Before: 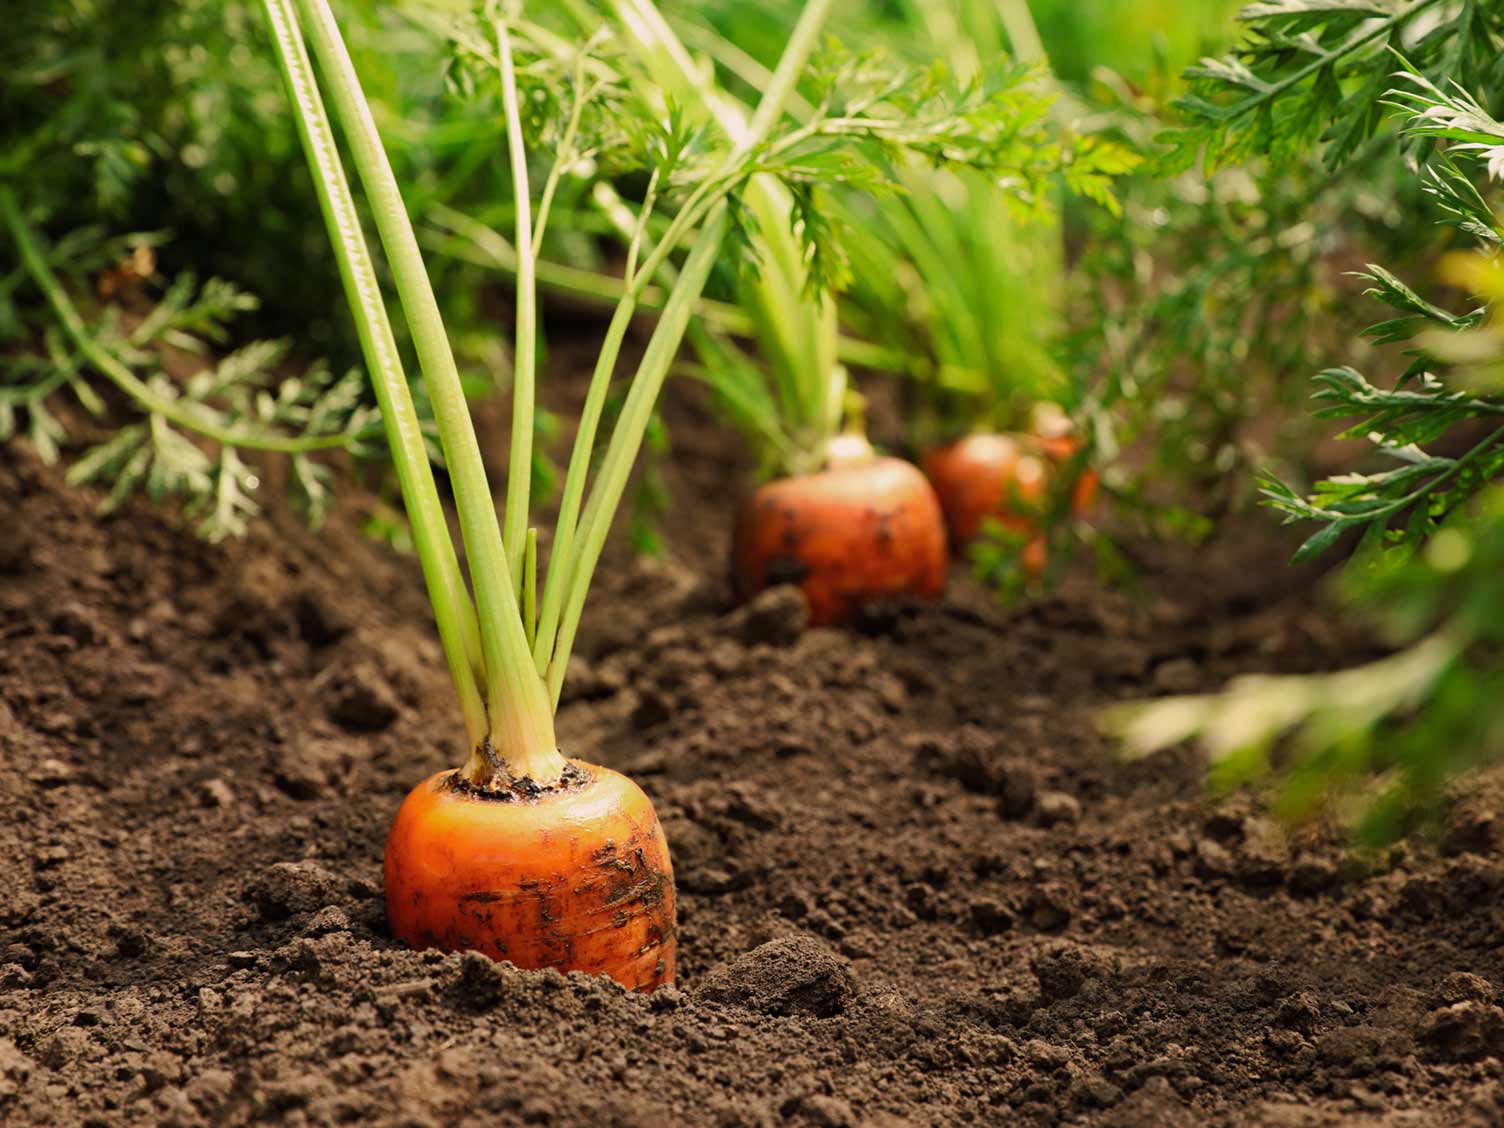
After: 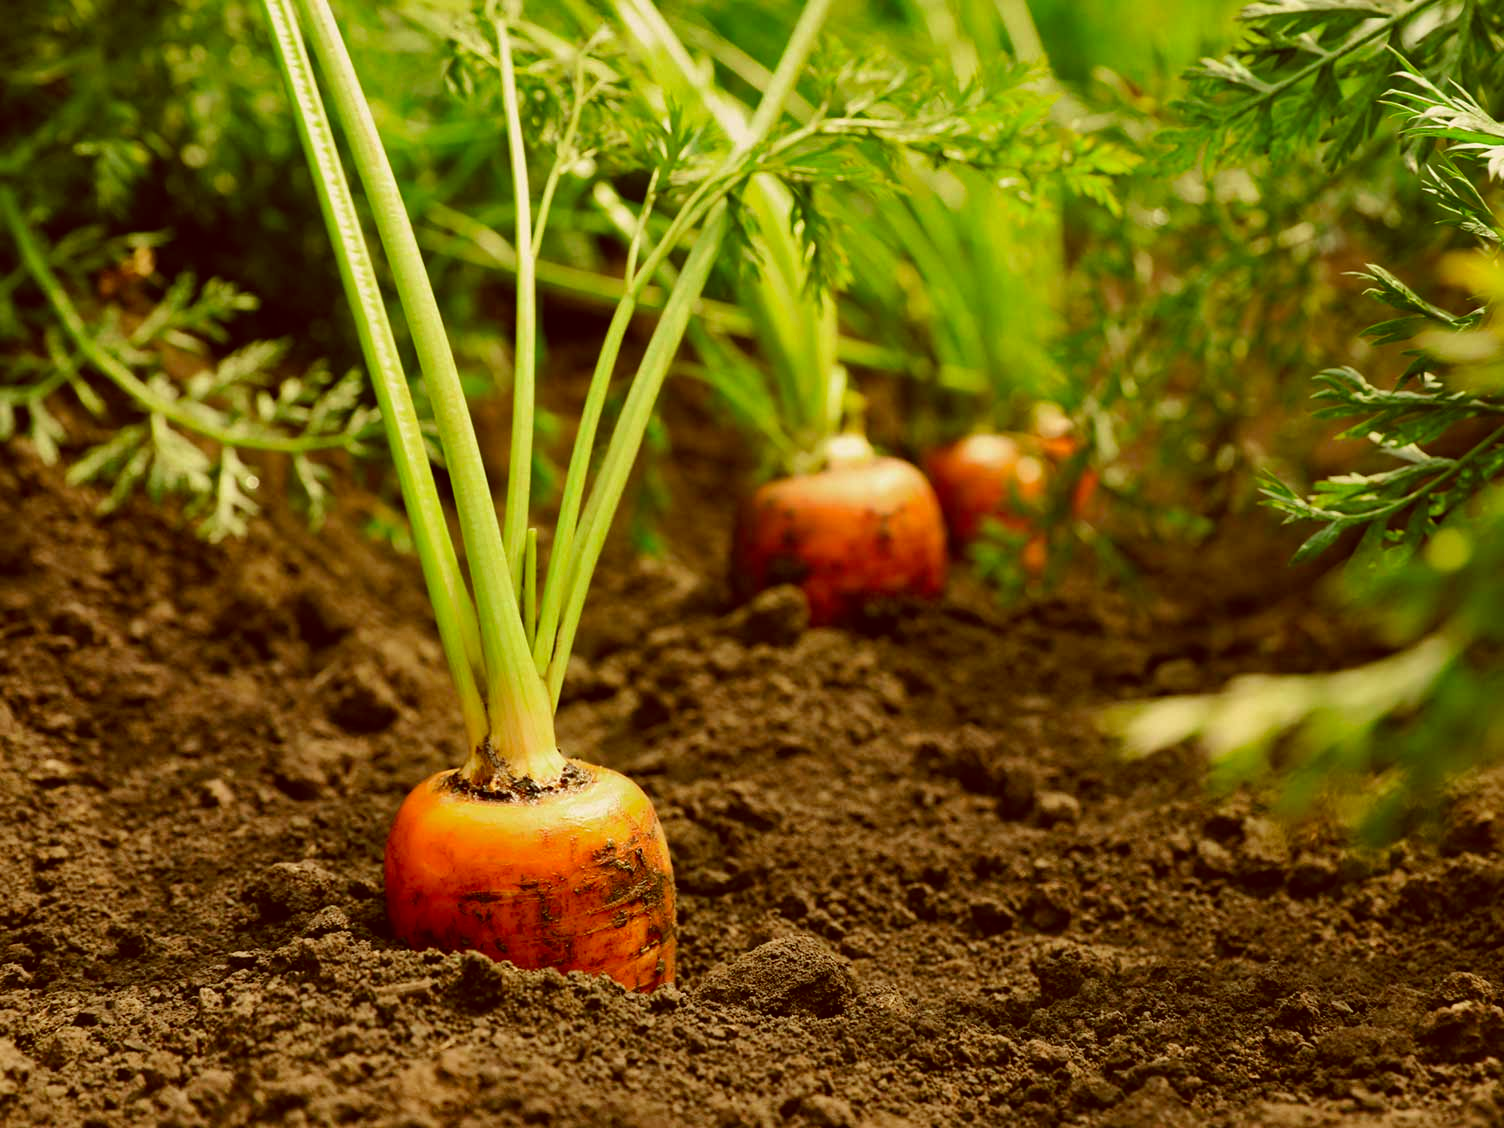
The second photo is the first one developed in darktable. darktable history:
shadows and highlights: shadows 30.73, highlights -62.48, soften with gaussian
levels: mode automatic, levels [0.016, 0.5, 0.996]
exposure: exposure -0.578 EV, compensate highlight preservation false
color correction: highlights a* -5.43, highlights b* 9.8, shadows a* 9.38, shadows b* 24.63
